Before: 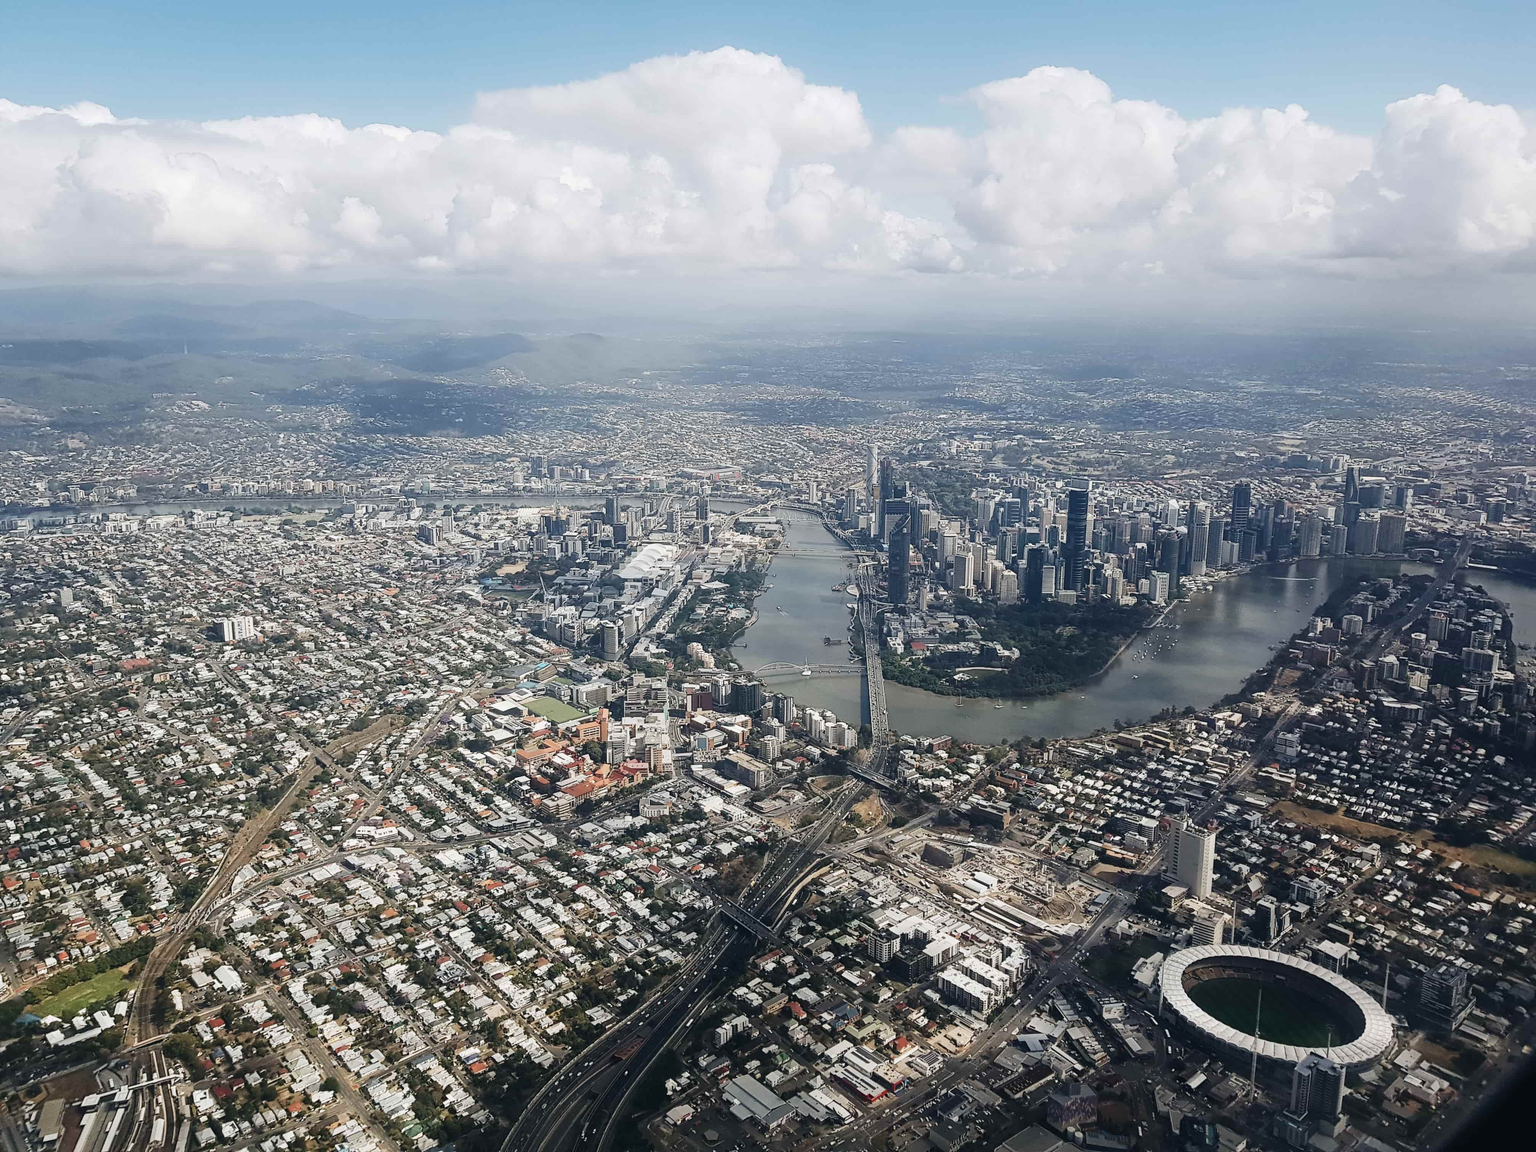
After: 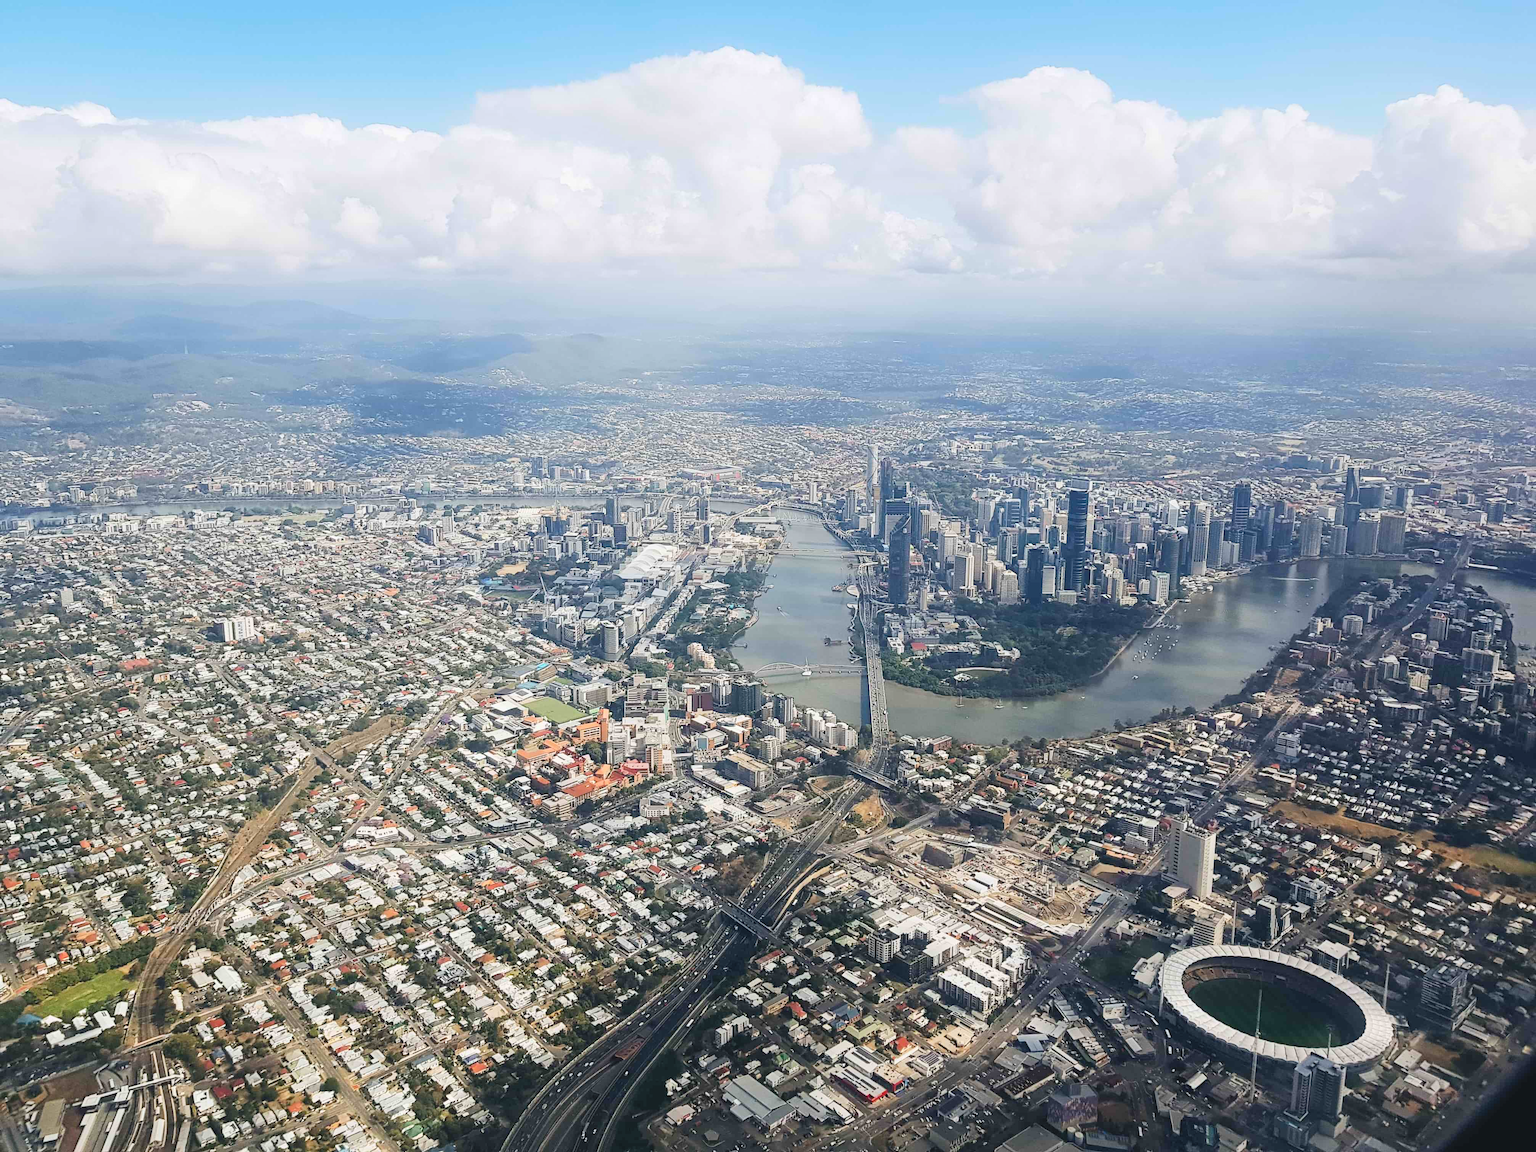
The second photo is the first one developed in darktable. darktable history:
contrast brightness saturation: contrast 0.067, brightness 0.179, saturation 0.401
